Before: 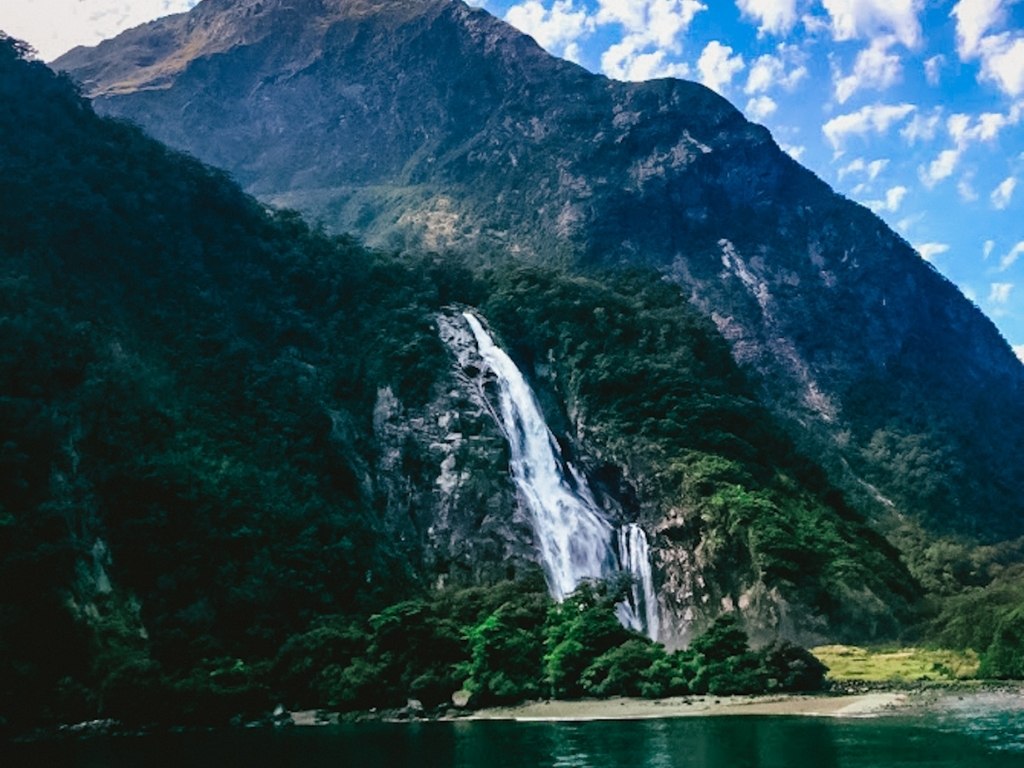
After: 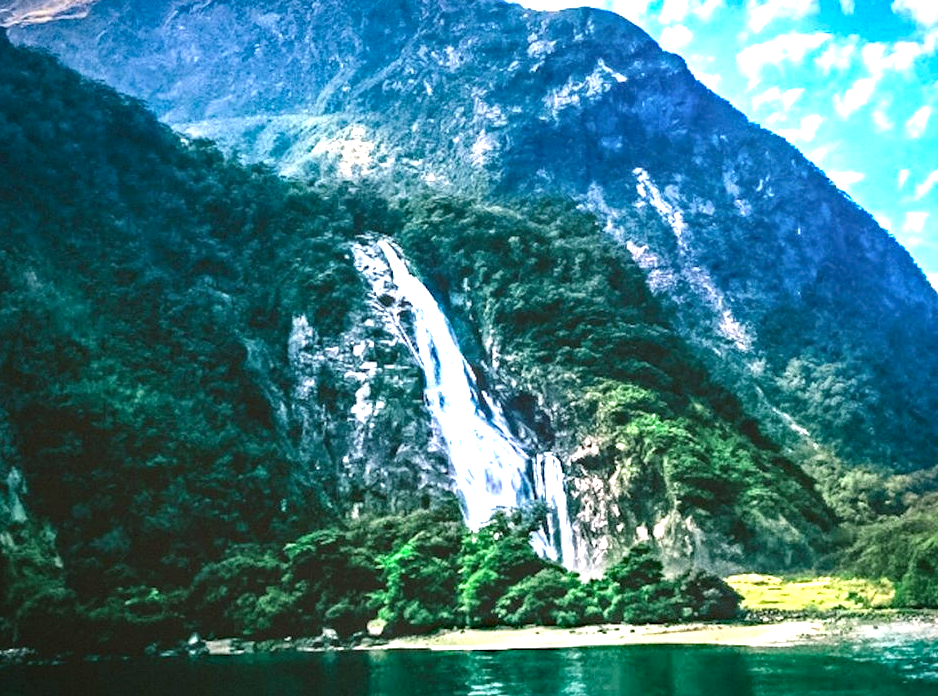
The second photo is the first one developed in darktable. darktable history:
exposure: exposure 2.003 EV, compensate exposure bias true, compensate highlight preservation false
crop and rotate: left 8.39%, top 9.269%
haze removal: strength 0.279, distance 0.248, adaptive false
vignetting: fall-off start 81.76%, fall-off radius 62.28%, saturation 0.043, automatic ratio true, width/height ratio 1.417
local contrast: on, module defaults
